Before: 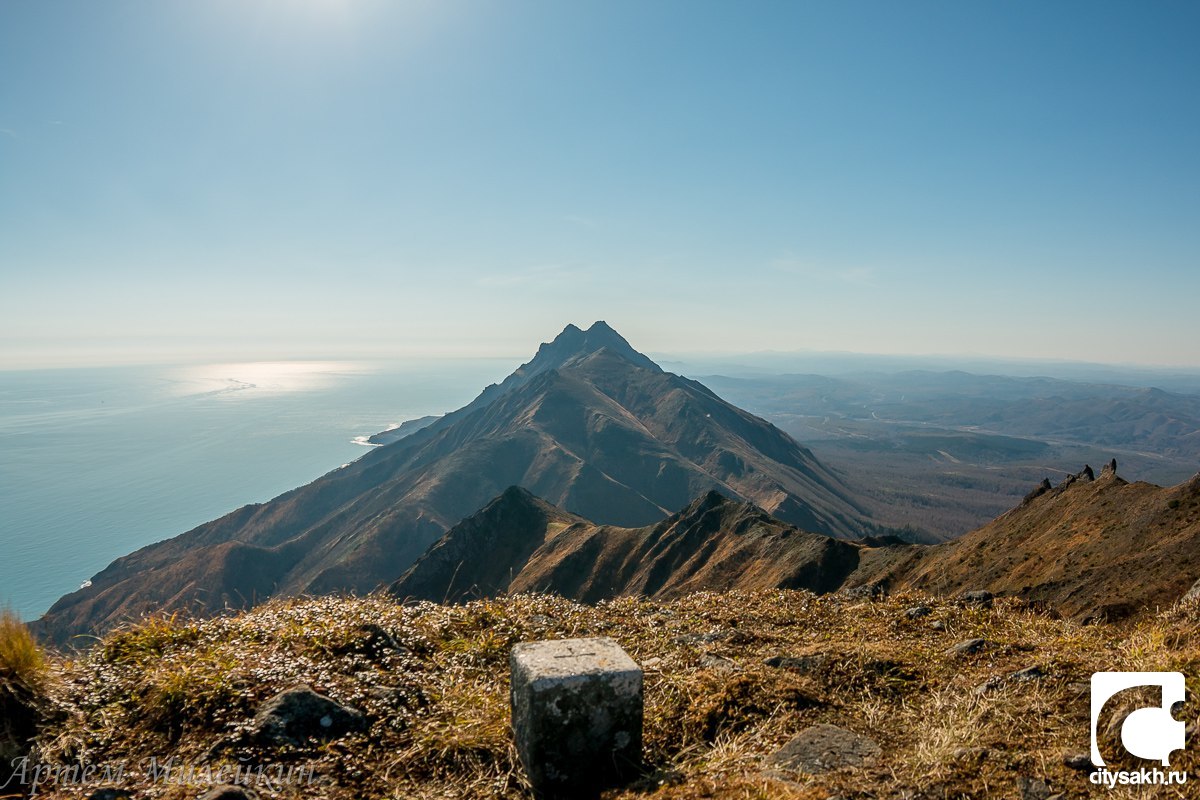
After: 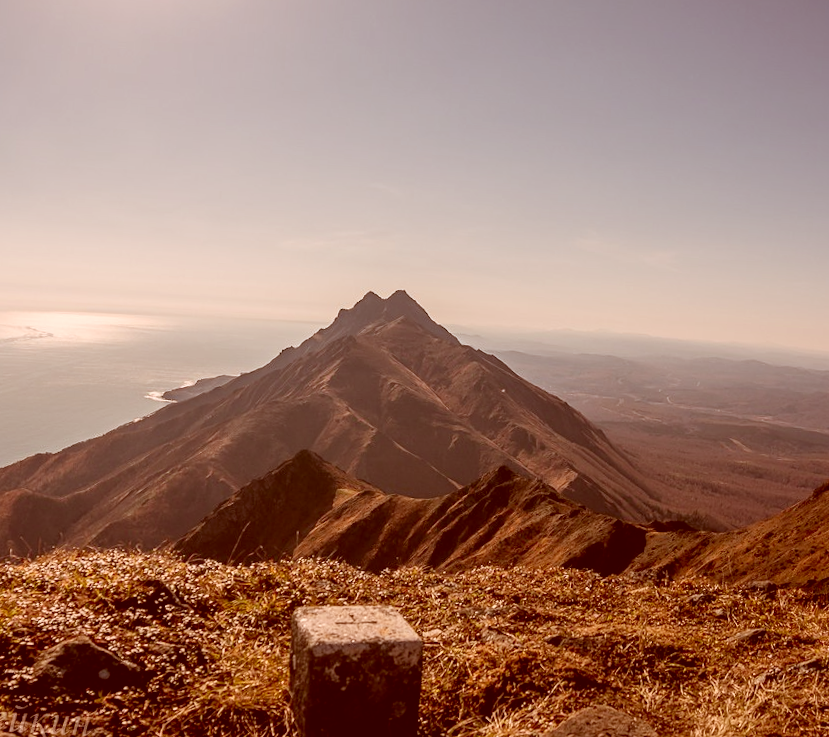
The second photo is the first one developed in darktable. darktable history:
color correction: highlights a* 9.03, highlights b* 8.71, shadows a* 40, shadows b* 40, saturation 0.8
crop and rotate: angle -3.27°, left 14.277%, top 0.028%, right 10.766%, bottom 0.028%
